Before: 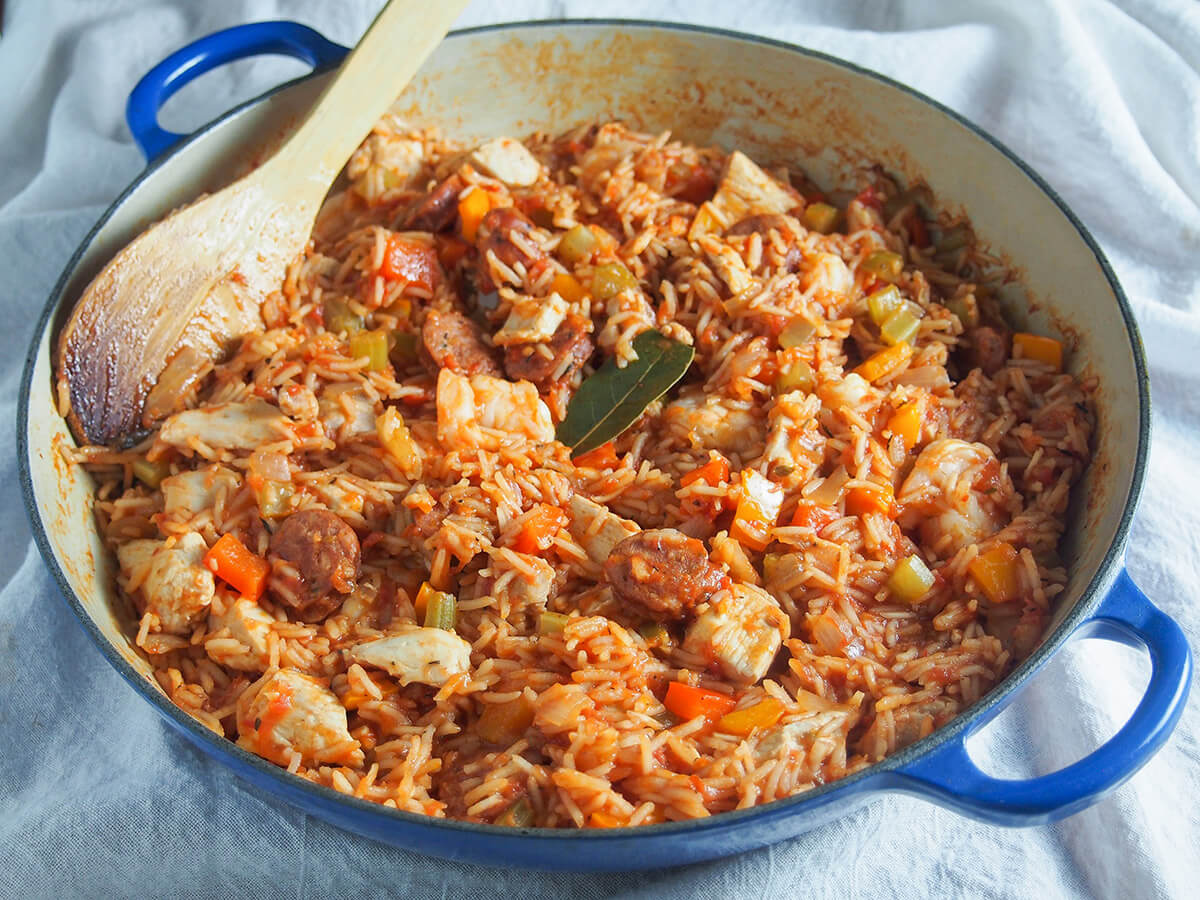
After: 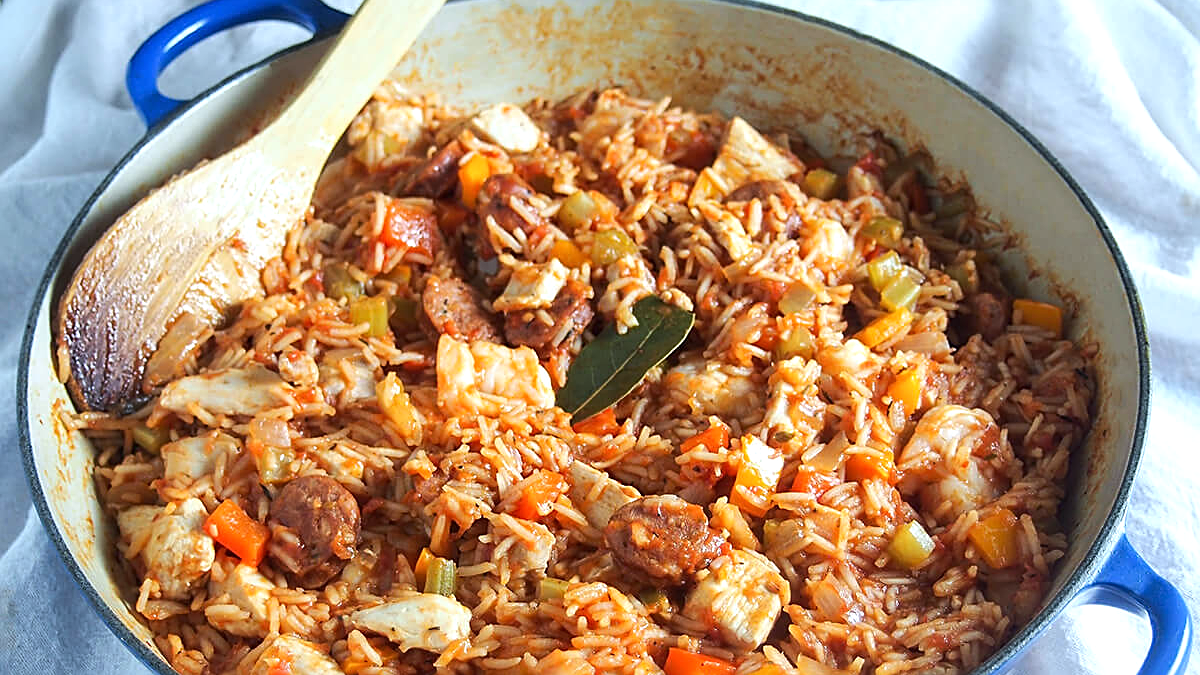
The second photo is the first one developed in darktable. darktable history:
crop: top 3.857%, bottom 21.132%
white balance: red 0.967, blue 1.049
tone equalizer: -8 EV -0.417 EV, -7 EV -0.389 EV, -6 EV -0.333 EV, -5 EV -0.222 EV, -3 EV 0.222 EV, -2 EV 0.333 EV, -1 EV 0.389 EV, +0 EV 0.417 EV, edges refinement/feathering 500, mask exposure compensation -1.57 EV, preserve details no
sharpen: on, module defaults
